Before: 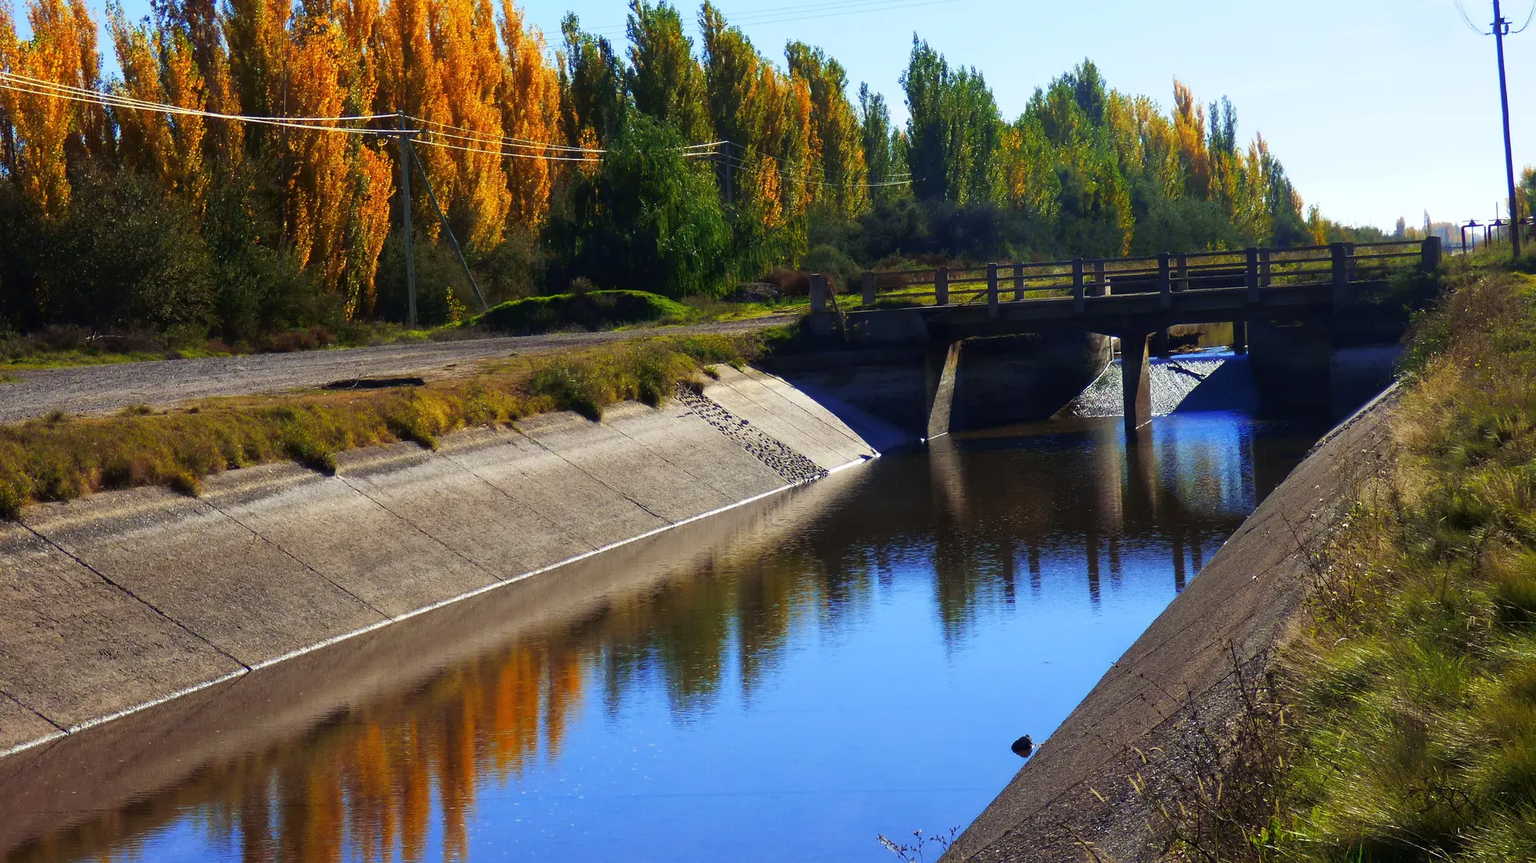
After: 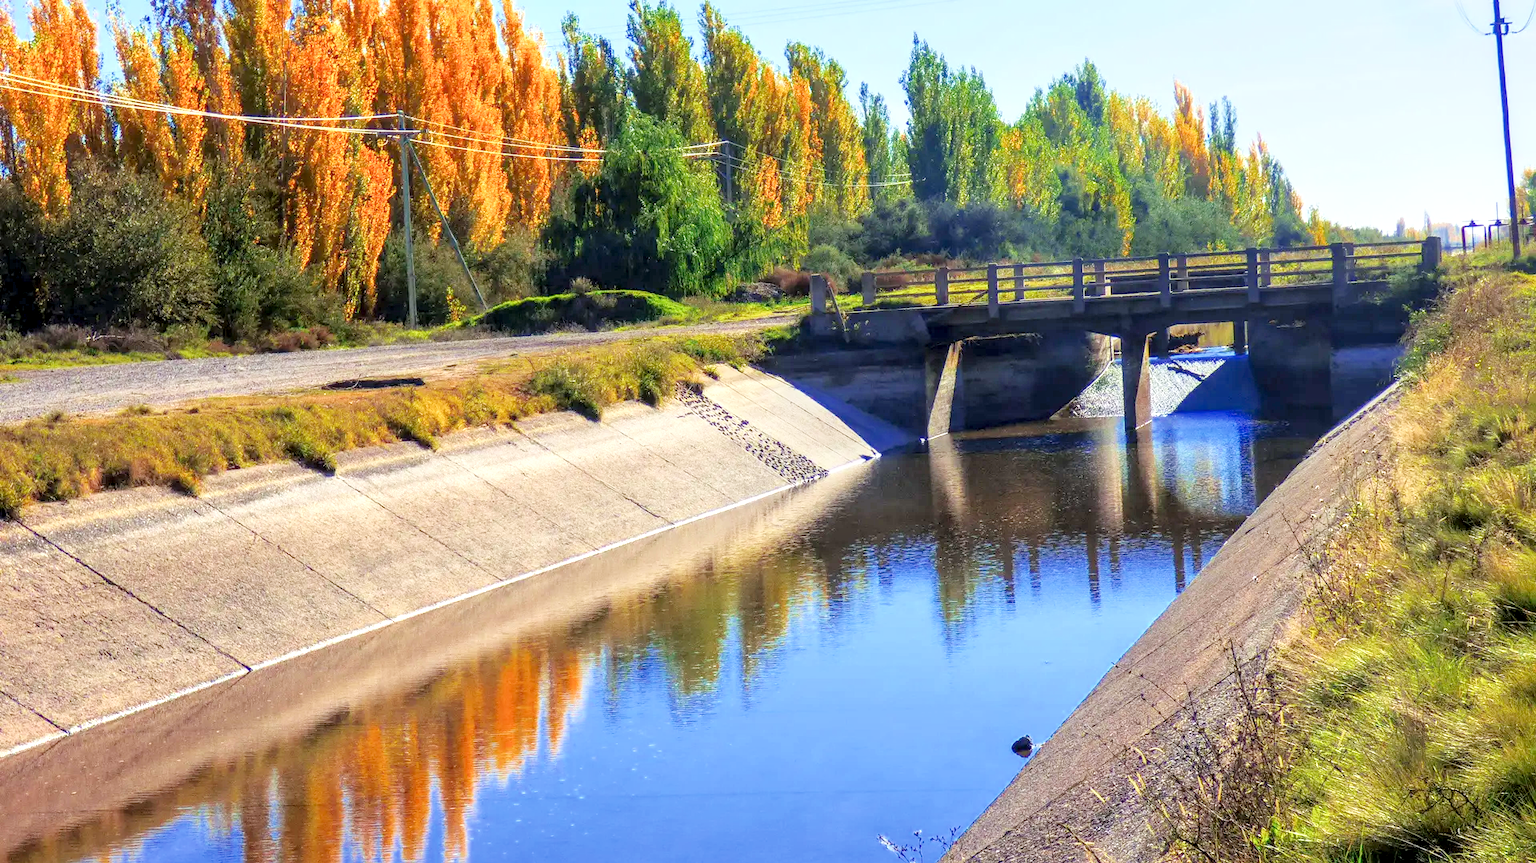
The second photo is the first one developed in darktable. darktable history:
local contrast: detail 150%
filmic rgb: middle gray luminance 3.21%, black relative exposure -6.03 EV, white relative exposure 6.32 EV, dynamic range scaling 21.74%, target black luminance 0%, hardness 2.34, latitude 45.35%, contrast 0.774, highlights saturation mix 99.83%, shadows ↔ highlights balance 0.091%, add noise in highlights 0.001, color science v3 (2019), use custom middle-gray values true, contrast in highlights soft
